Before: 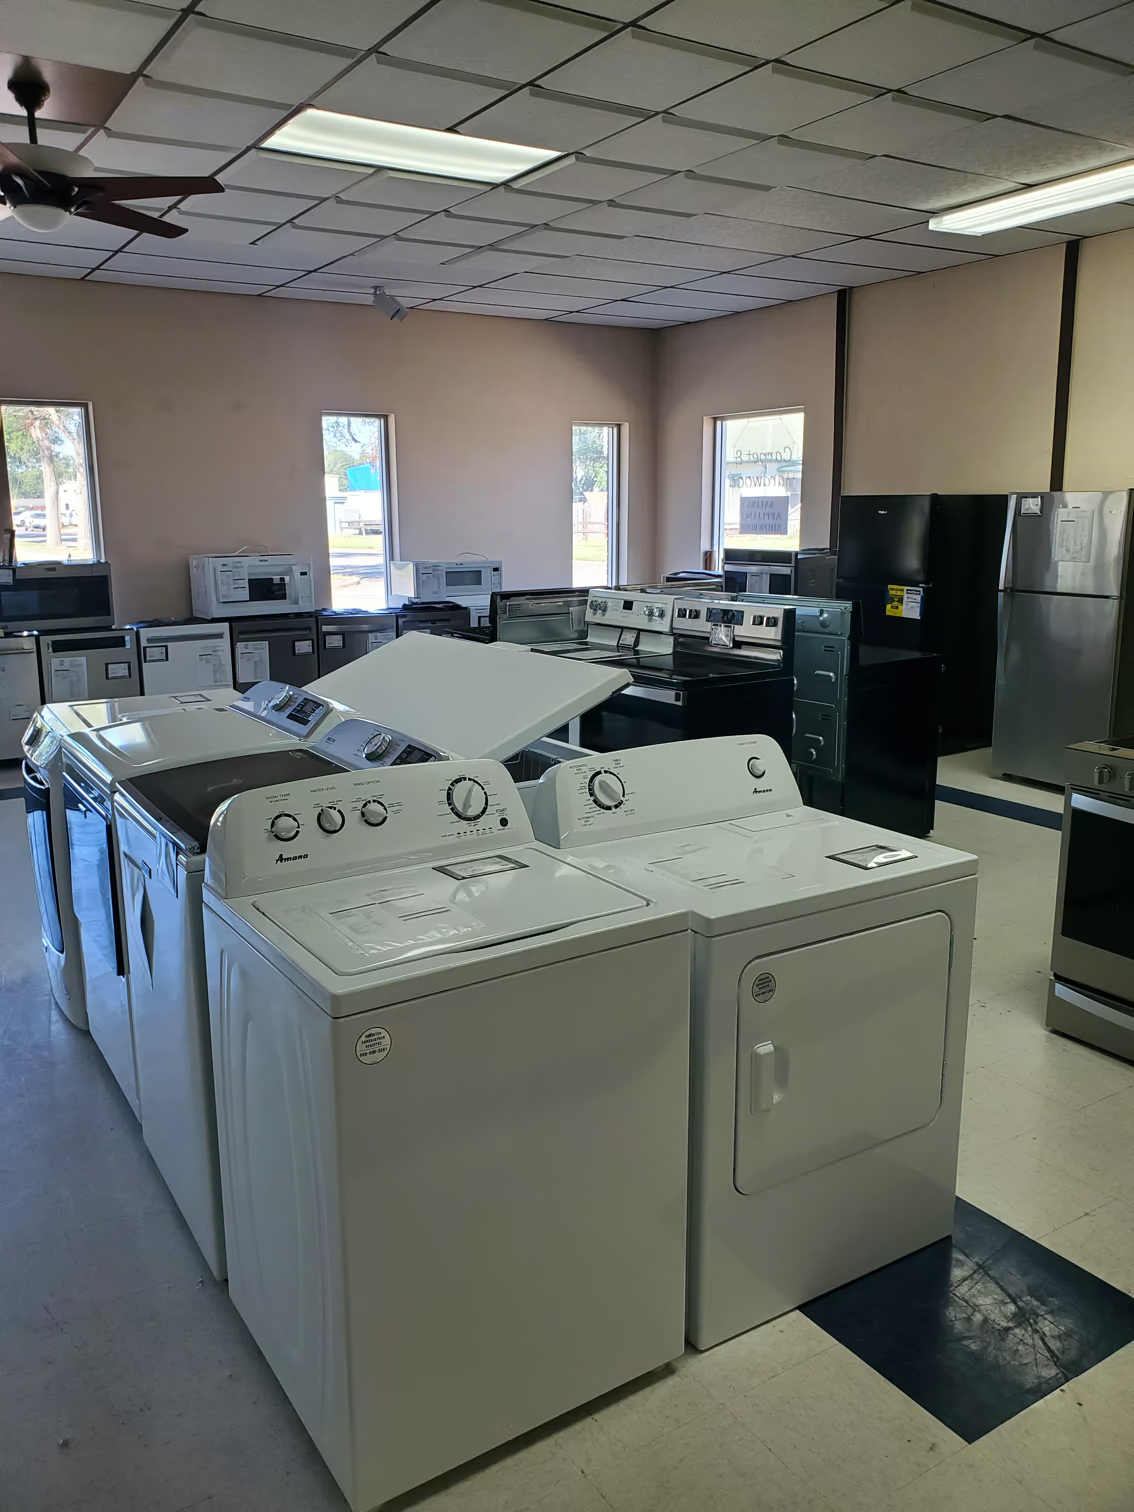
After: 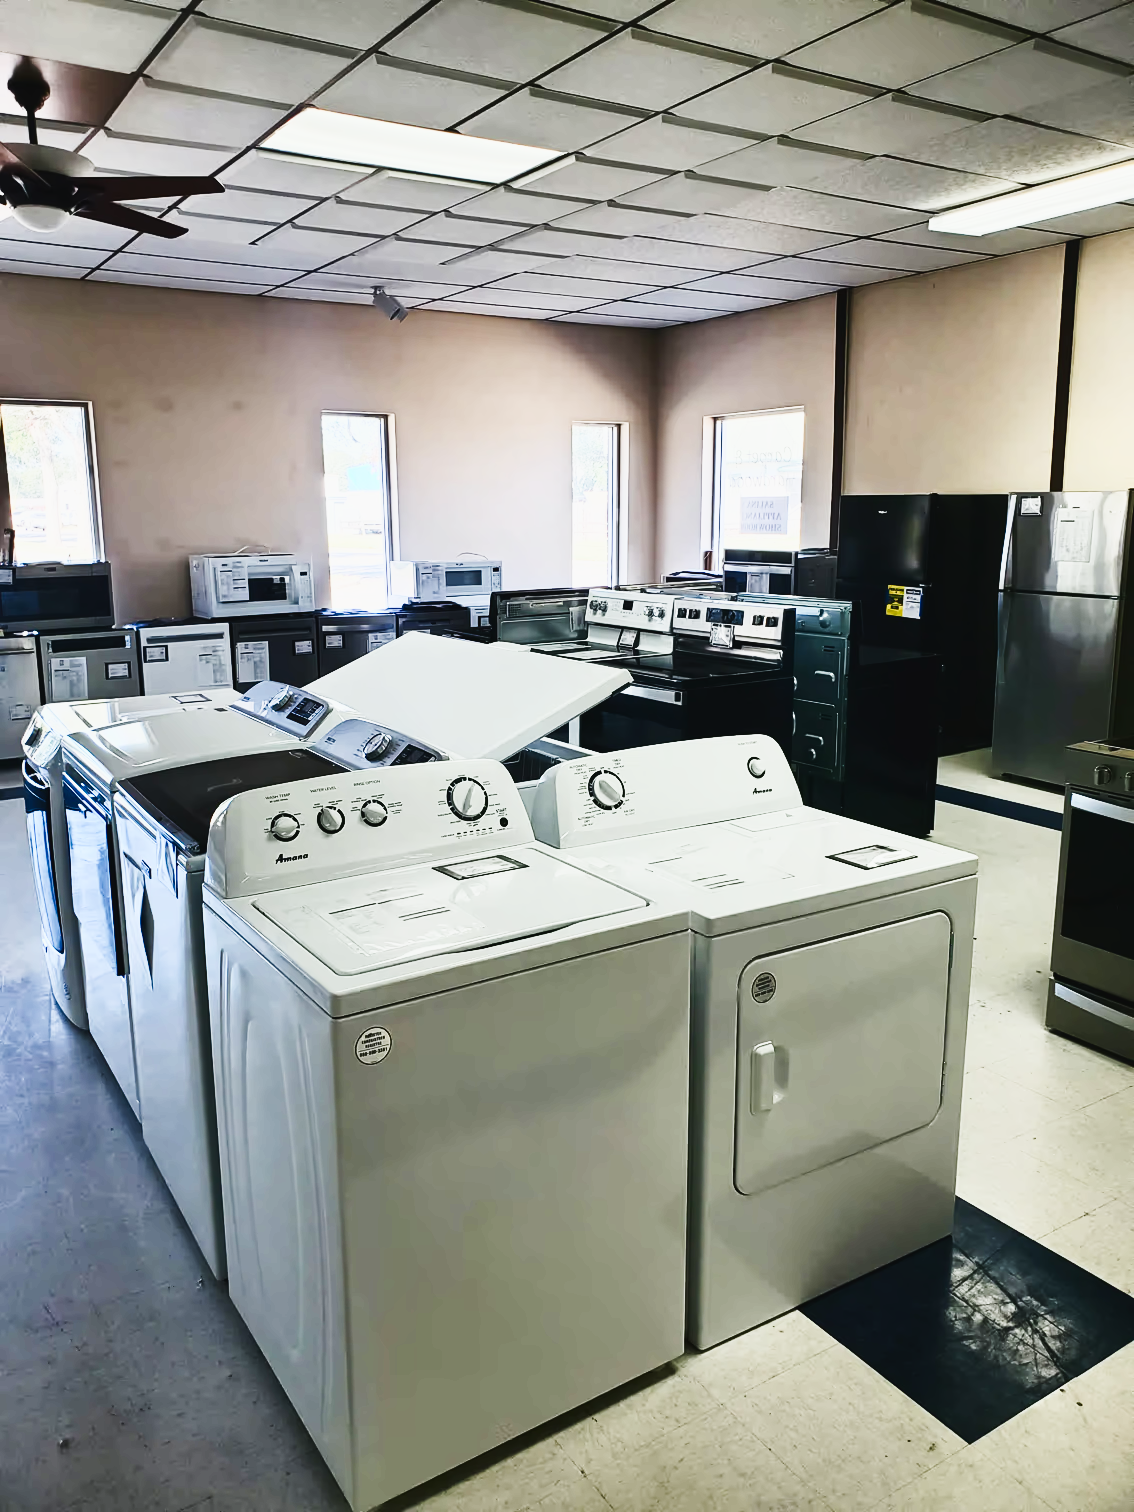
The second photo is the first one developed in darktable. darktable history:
tone curve: curves: ch0 [(0, 0.029) (0.071, 0.087) (0.223, 0.265) (0.447, 0.605) (0.654, 0.823) (0.861, 0.943) (1, 0.981)]; ch1 [(0, 0) (0.353, 0.344) (0.447, 0.449) (0.502, 0.501) (0.547, 0.54) (0.57, 0.582) (0.608, 0.608) (0.618, 0.631) (0.657, 0.699) (1, 1)]; ch2 [(0, 0) (0.34, 0.314) (0.456, 0.456) (0.5, 0.503) (0.528, 0.54) (0.557, 0.577) (0.589, 0.626) (1, 1)], preserve colors none
contrast brightness saturation: contrast 0.386, brightness 0.102
